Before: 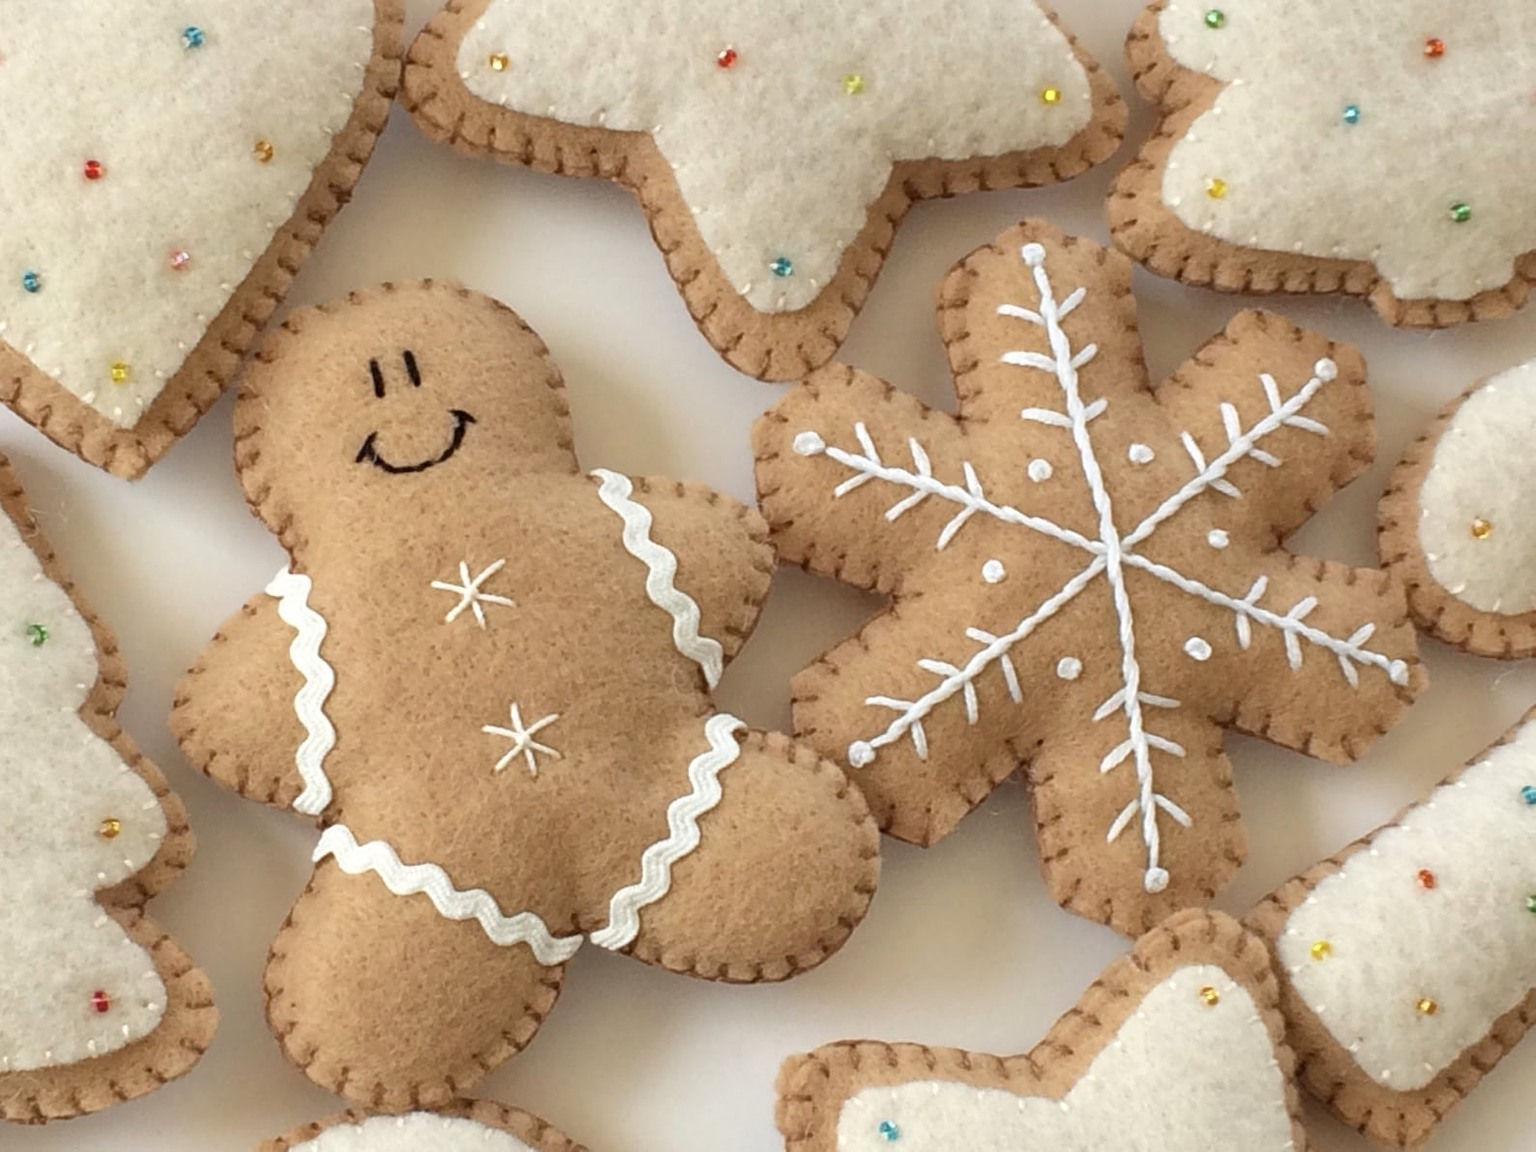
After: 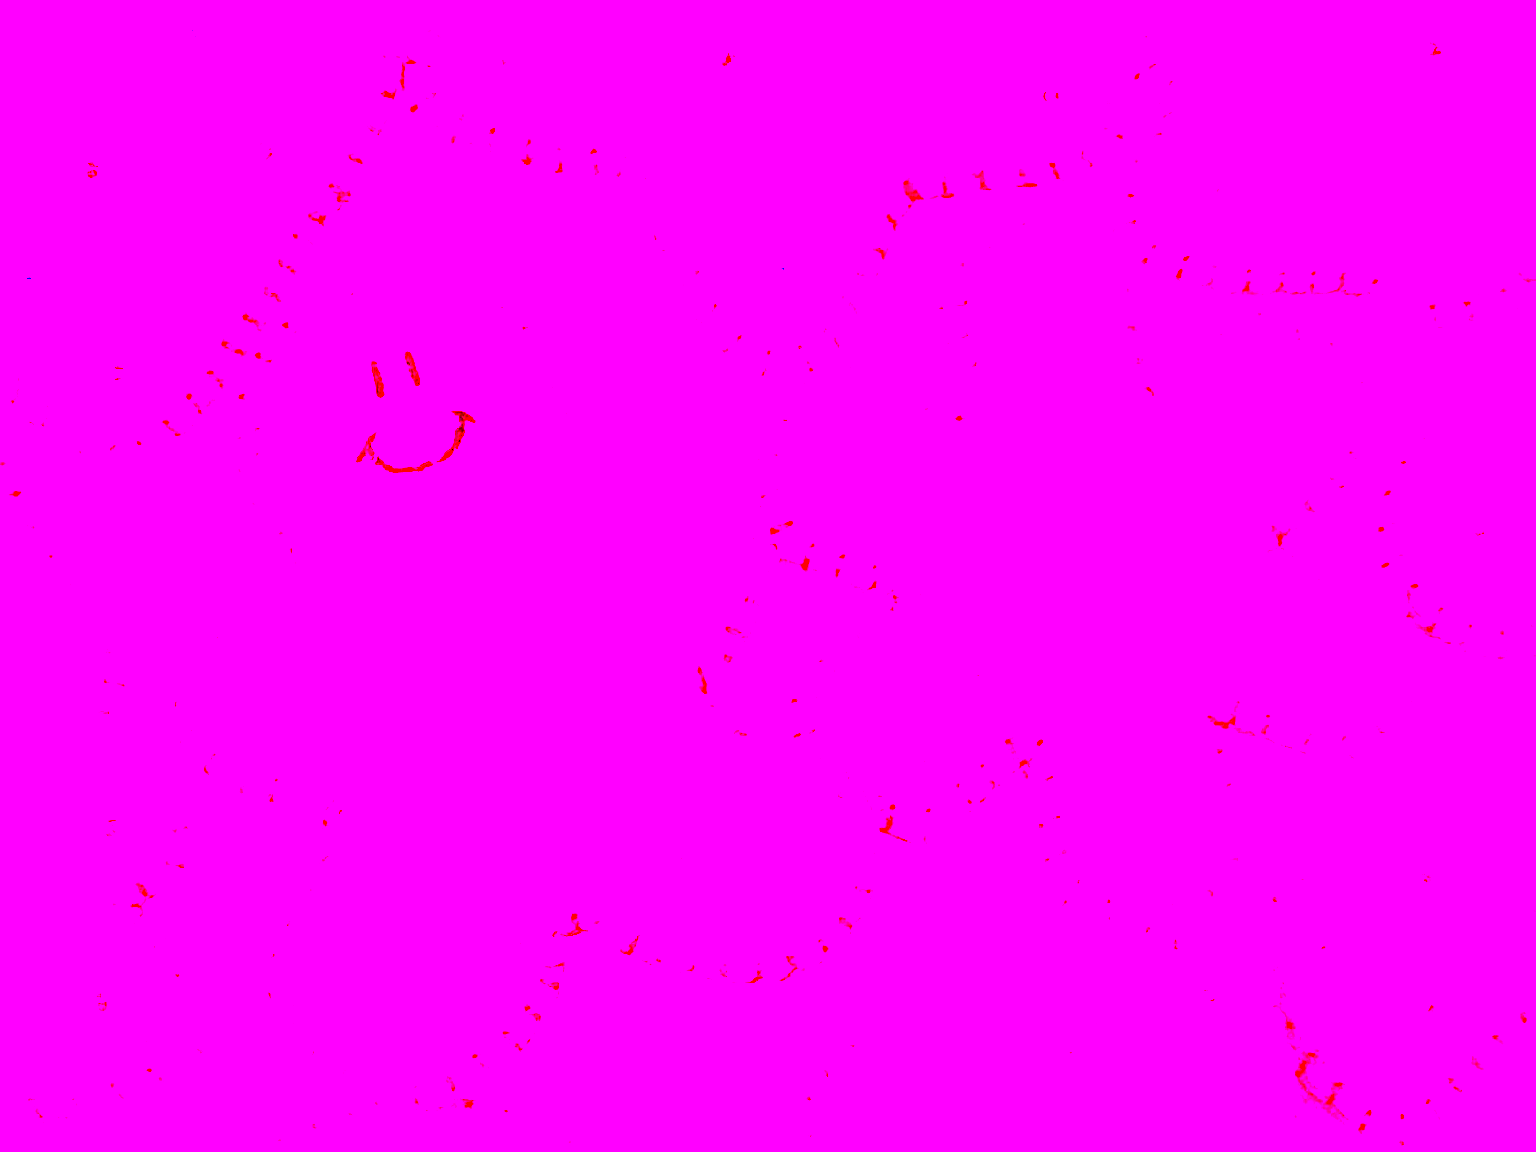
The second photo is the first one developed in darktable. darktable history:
color balance: lift [1, 1, 0.999, 1.001], gamma [1, 1.003, 1.005, 0.995], gain [1, 0.992, 0.988, 1.012], contrast 5%, output saturation 110%
white balance: red 8, blue 8
